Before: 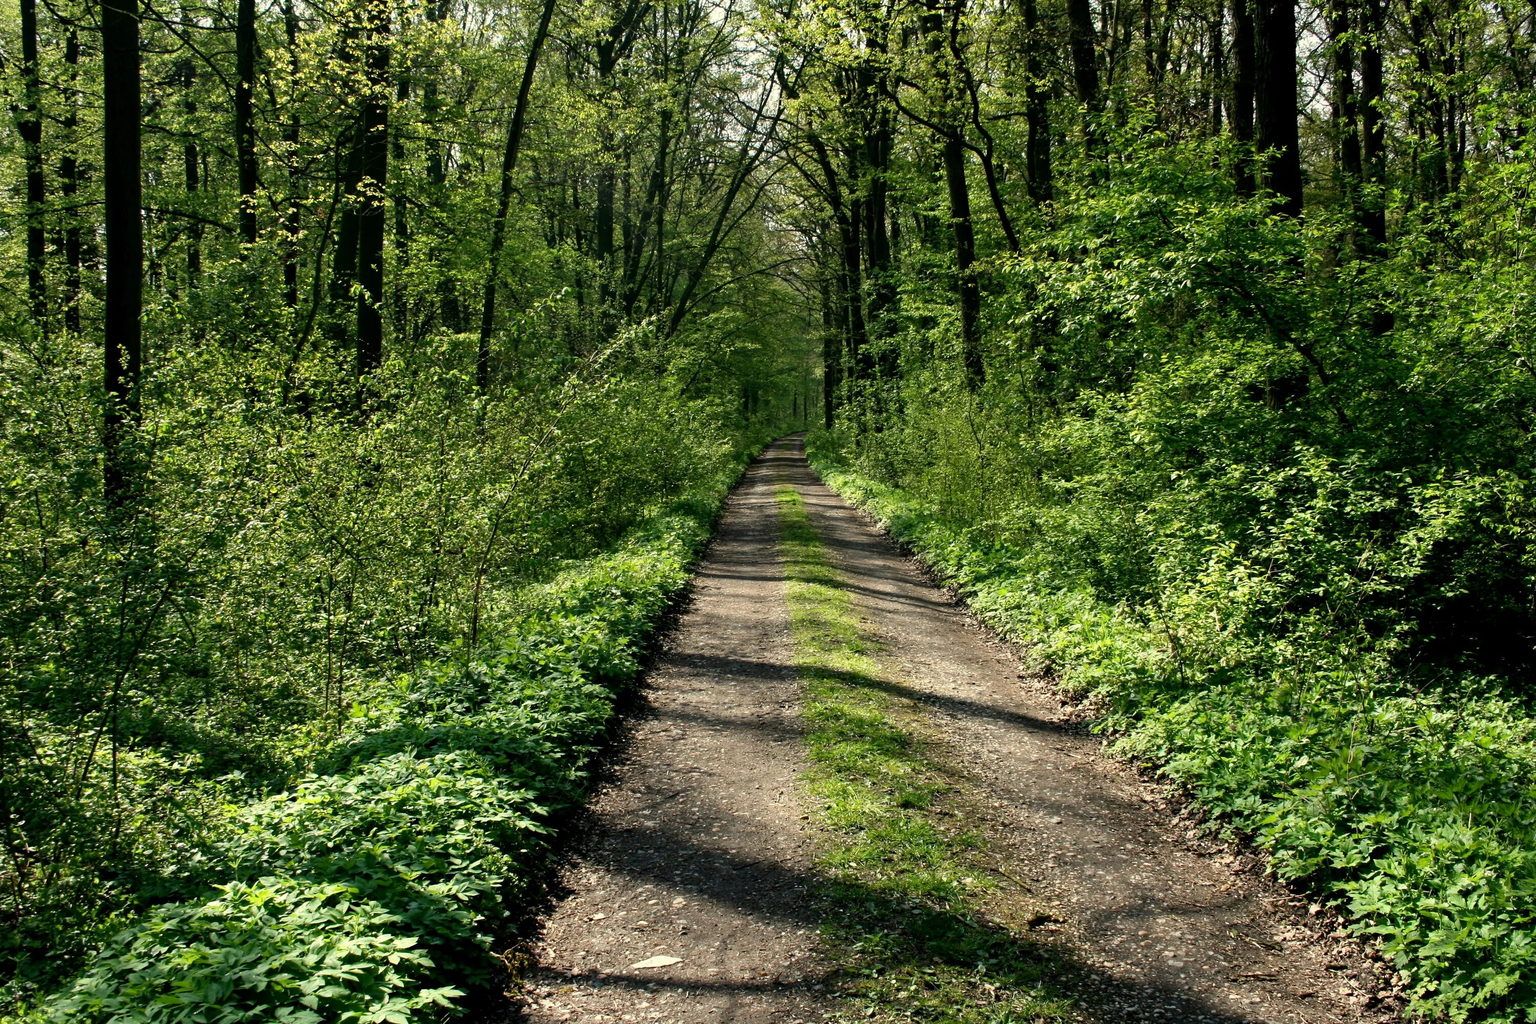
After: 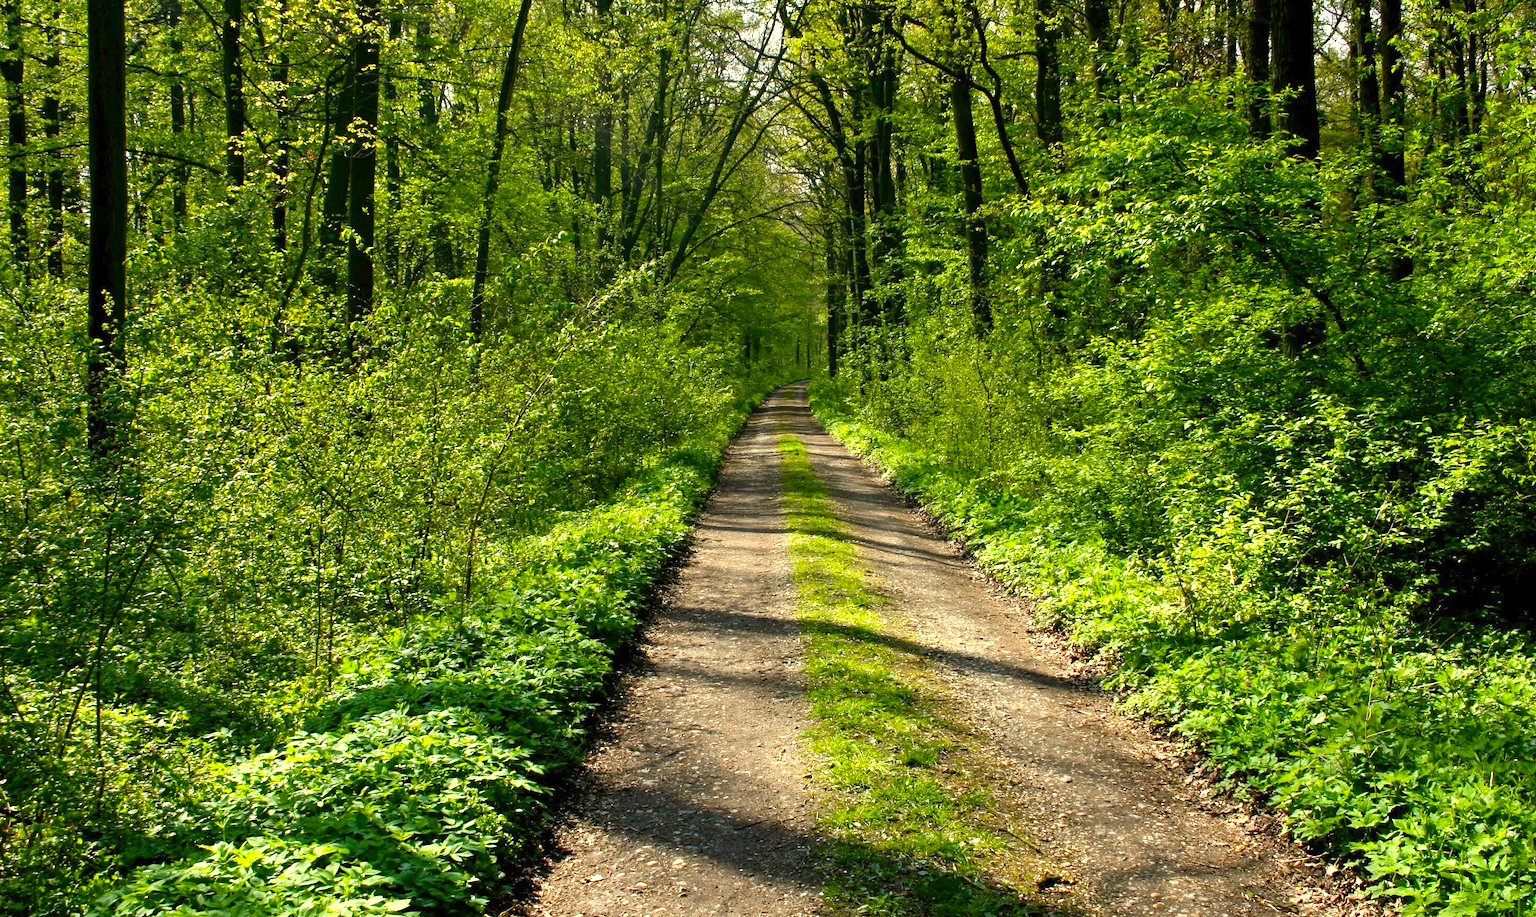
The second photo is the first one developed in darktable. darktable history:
crop: left 1.242%, top 6.126%, right 1.436%, bottom 6.701%
color balance rgb: power › chroma 0.676%, power › hue 60°, perceptual saturation grading › global saturation 29.865%, perceptual brilliance grading › global brilliance 24.406%, contrast -20.175%
